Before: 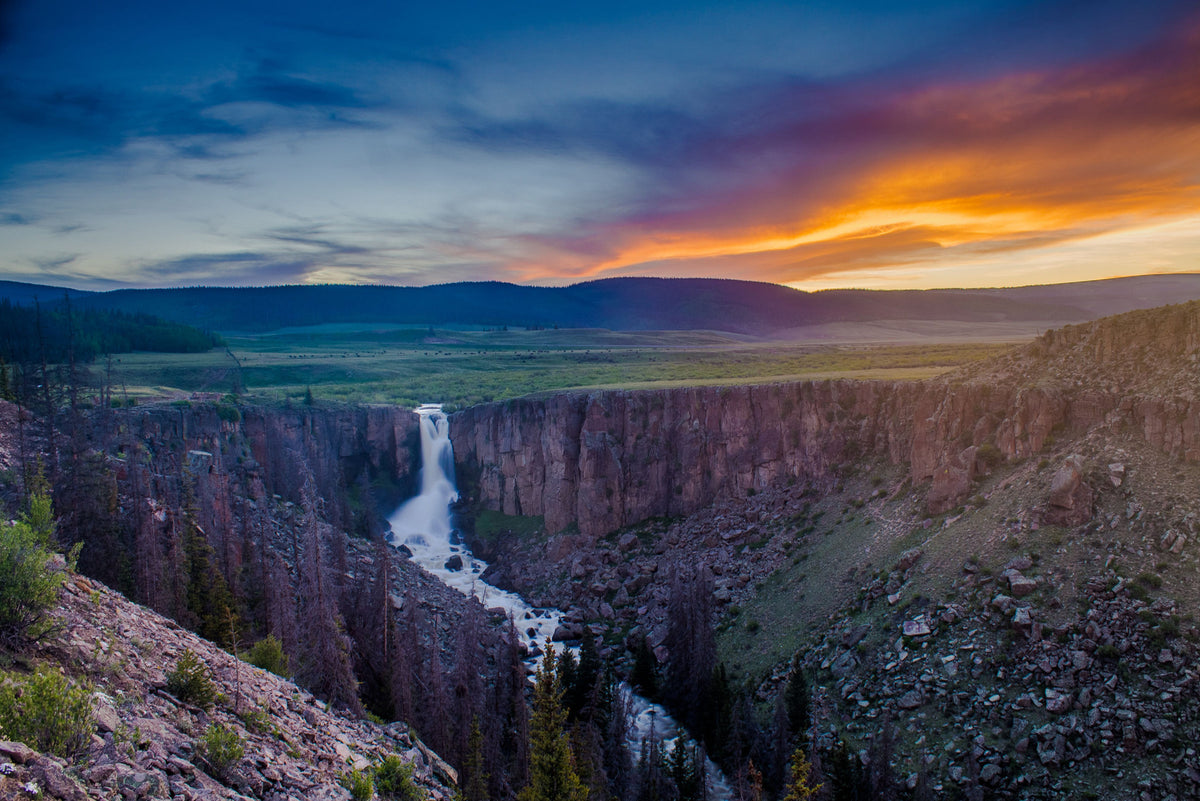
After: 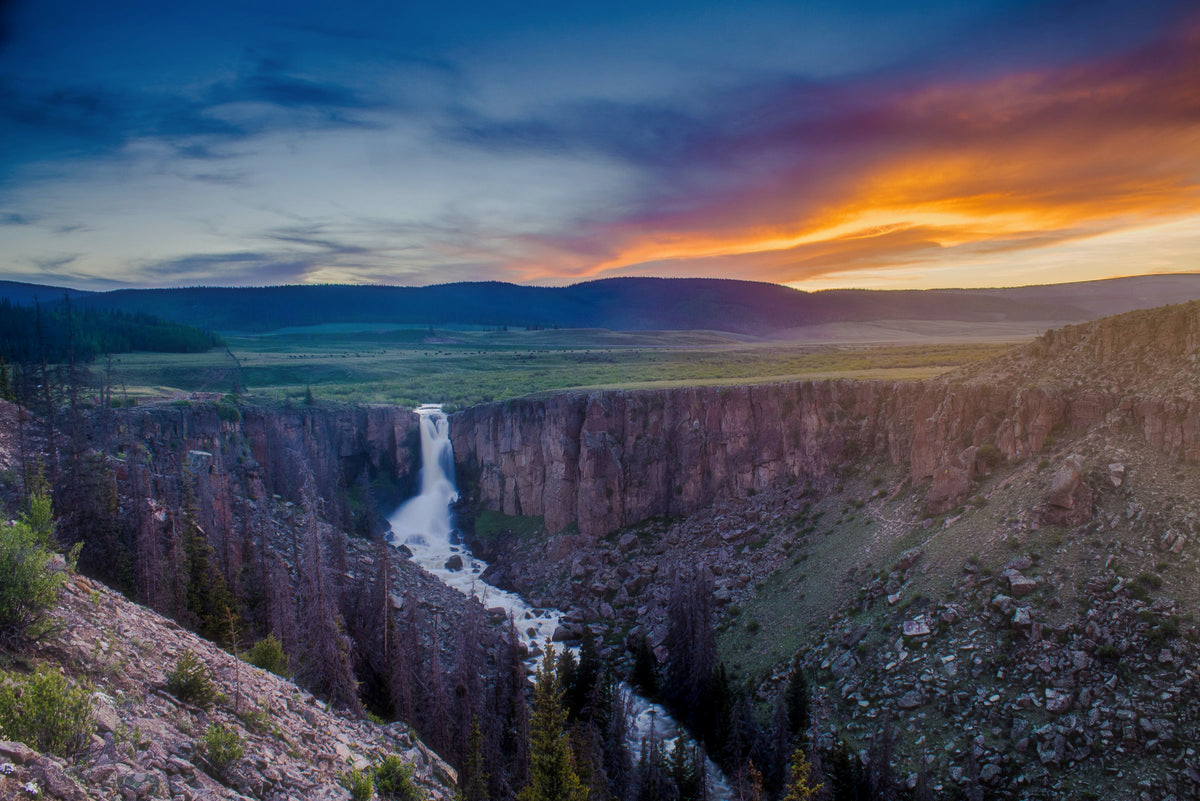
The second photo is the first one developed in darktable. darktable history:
haze removal: strength -0.105, compatibility mode true, adaptive false
exposure: black level correction 0.001, compensate highlight preservation false
